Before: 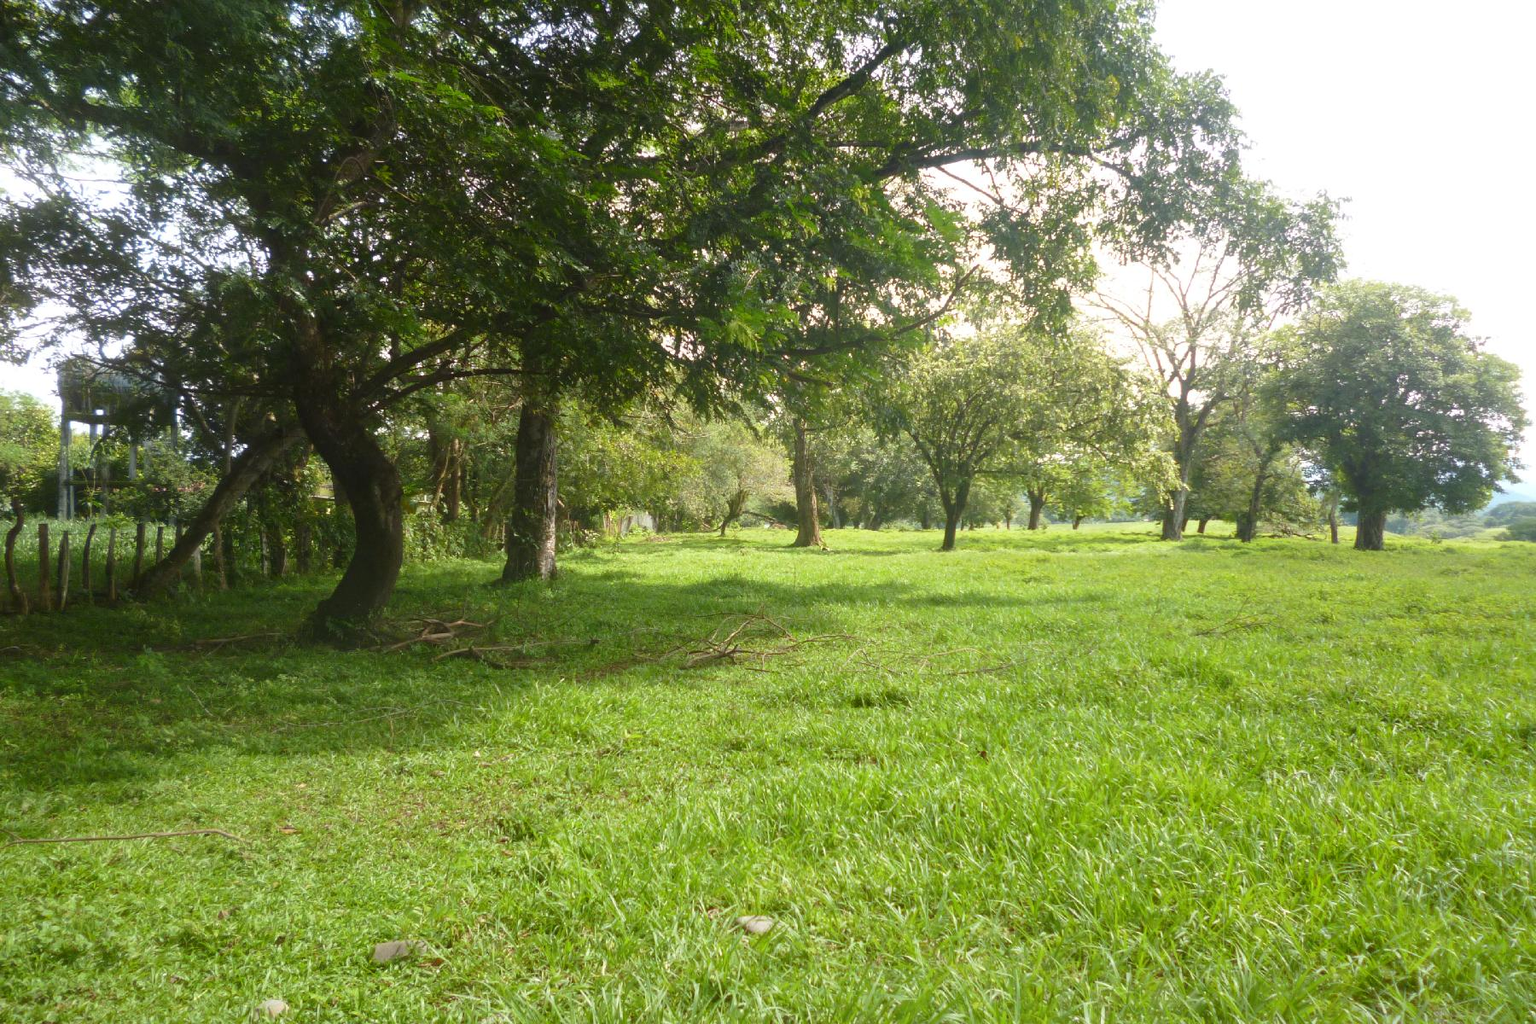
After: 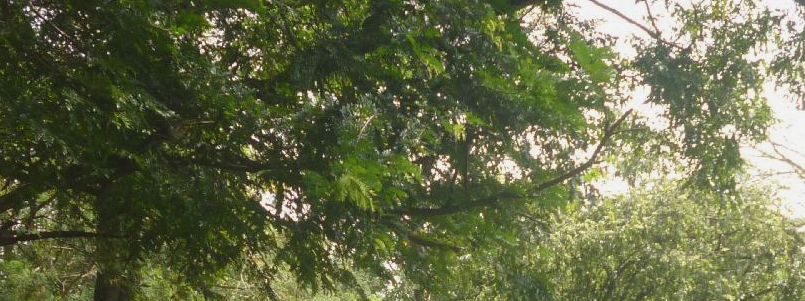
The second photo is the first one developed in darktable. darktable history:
contrast brightness saturation: contrast -0.08, brightness -0.04, saturation -0.11
crop: left 28.64%, top 16.832%, right 26.637%, bottom 58.055%
